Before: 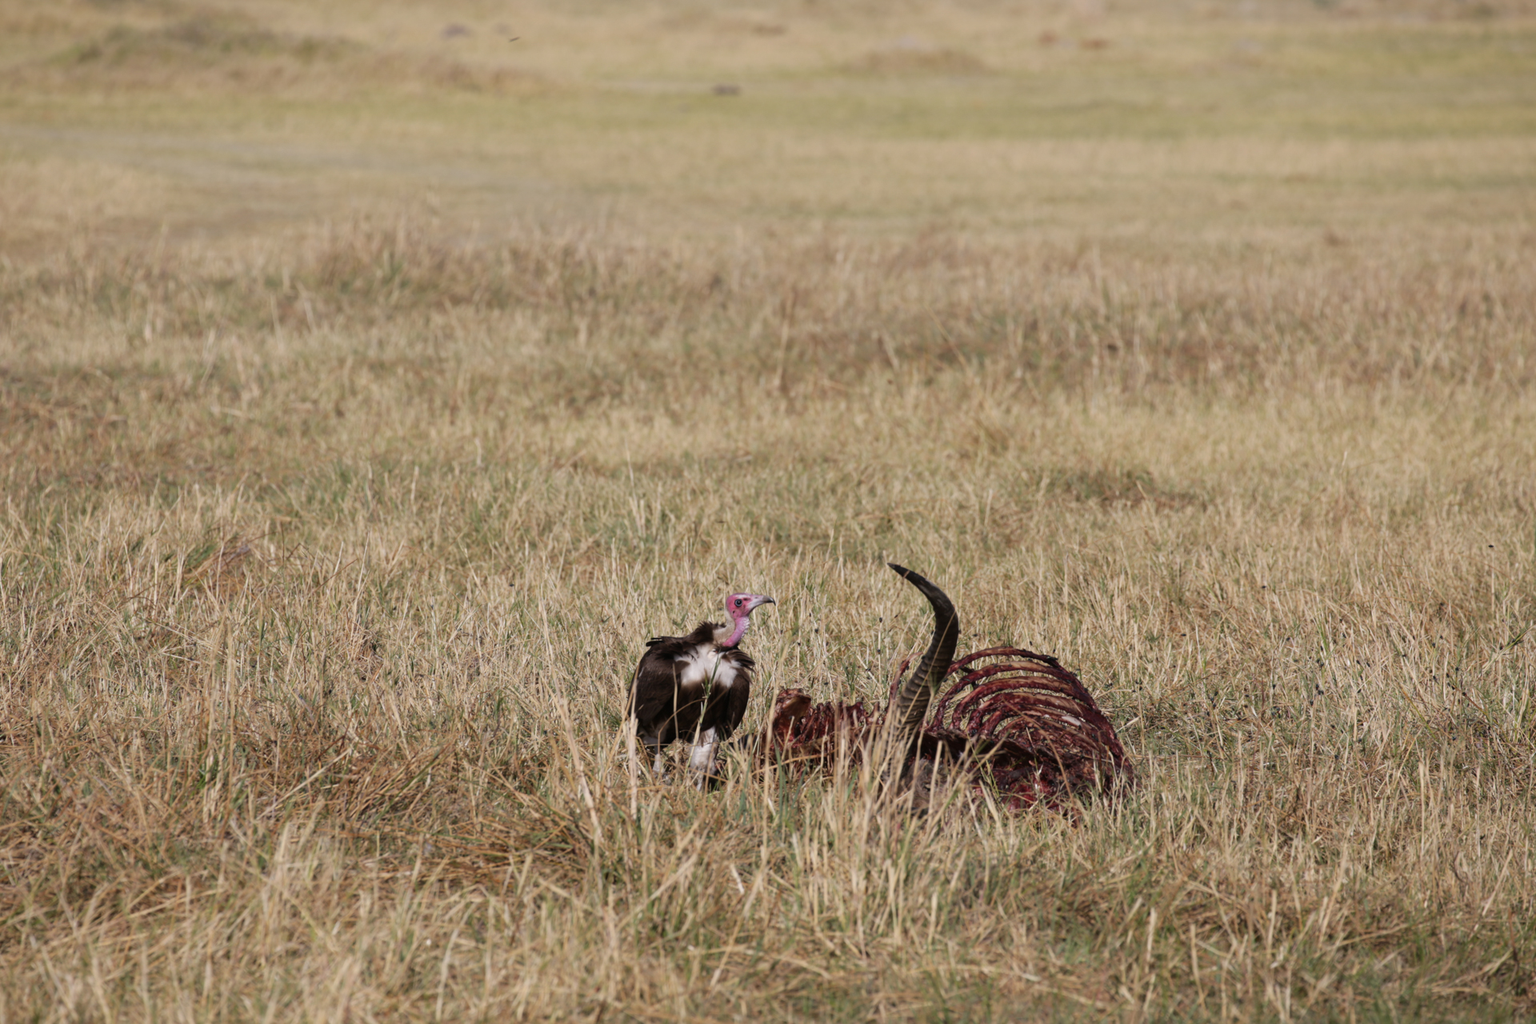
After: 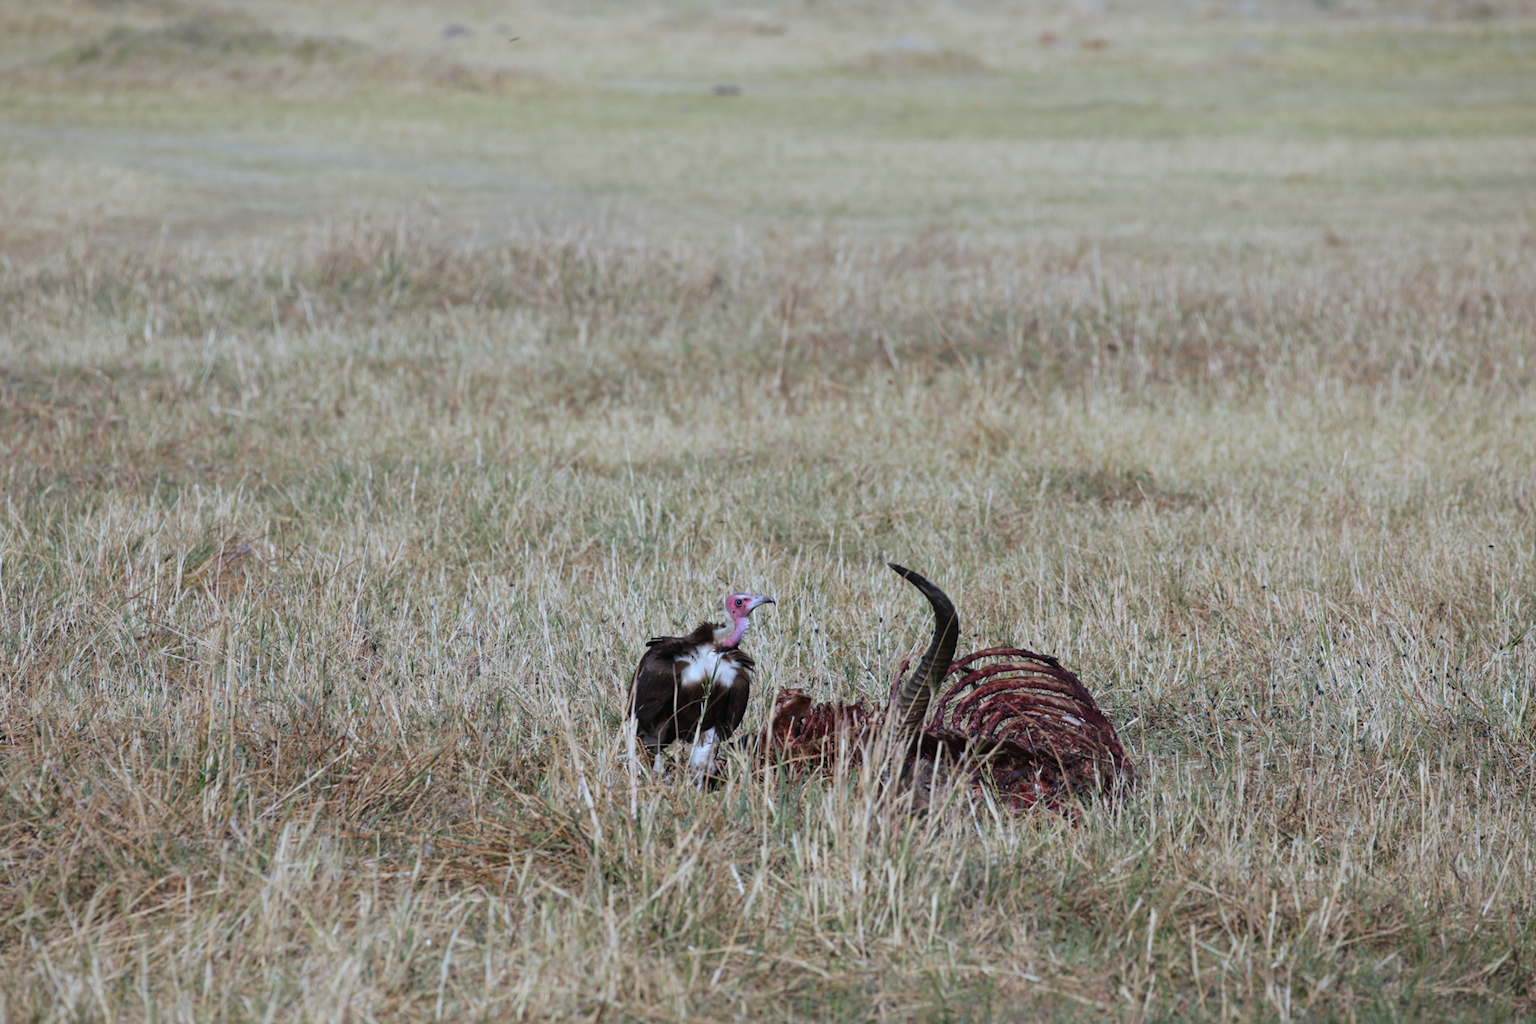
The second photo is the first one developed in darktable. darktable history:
white balance: red 0.983, blue 1.036
color calibration: output R [1.063, -0.012, -0.003, 0], output G [0, 1.022, 0.021, 0], output B [-0.079, 0.047, 1, 0], illuminant custom, x 0.389, y 0.387, temperature 3838.64 K
